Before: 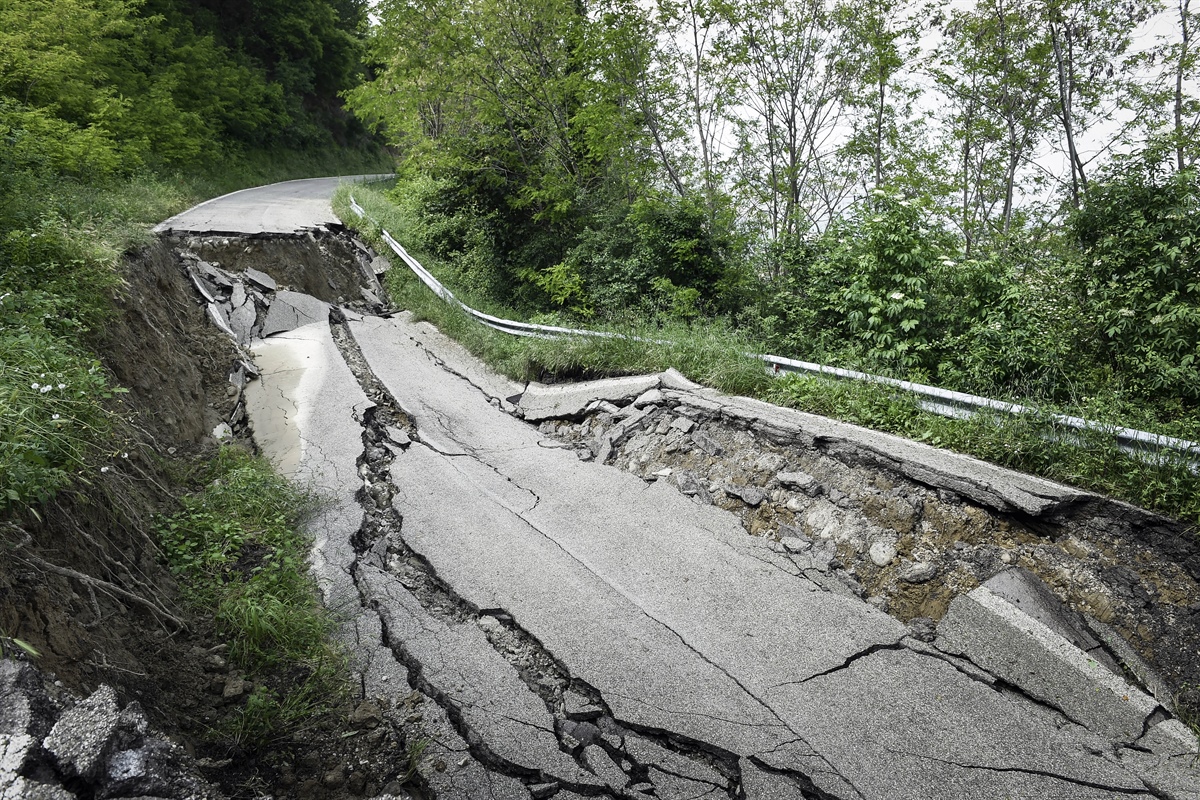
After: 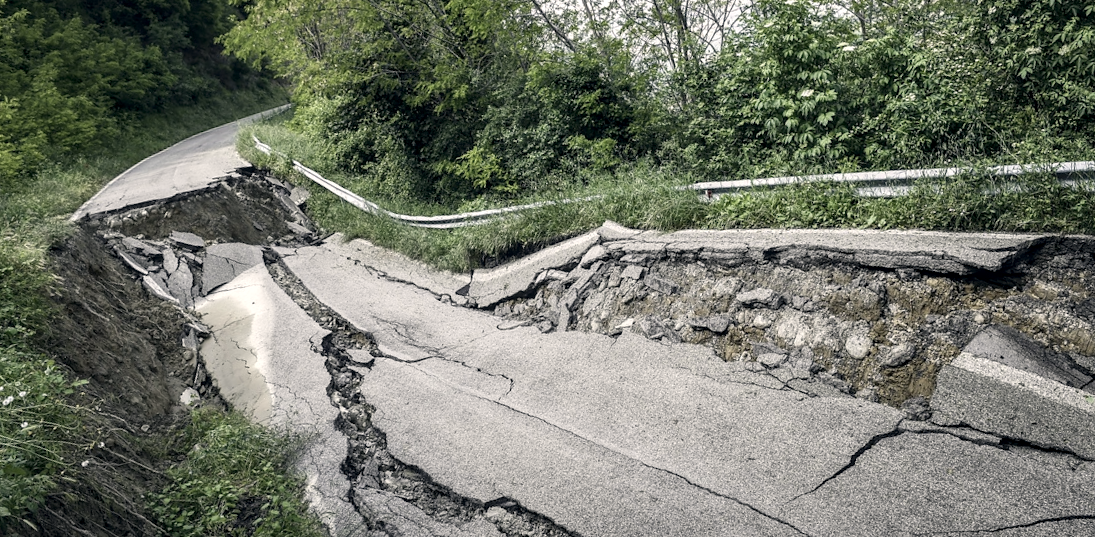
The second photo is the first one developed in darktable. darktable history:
rotate and perspective: rotation -14.8°, crop left 0.1, crop right 0.903, crop top 0.25, crop bottom 0.748
local contrast: detail 130%
color correction: highlights a* 2.75, highlights b* 5, shadows a* -2.04, shadows b* -4.84, saturation 0.8
